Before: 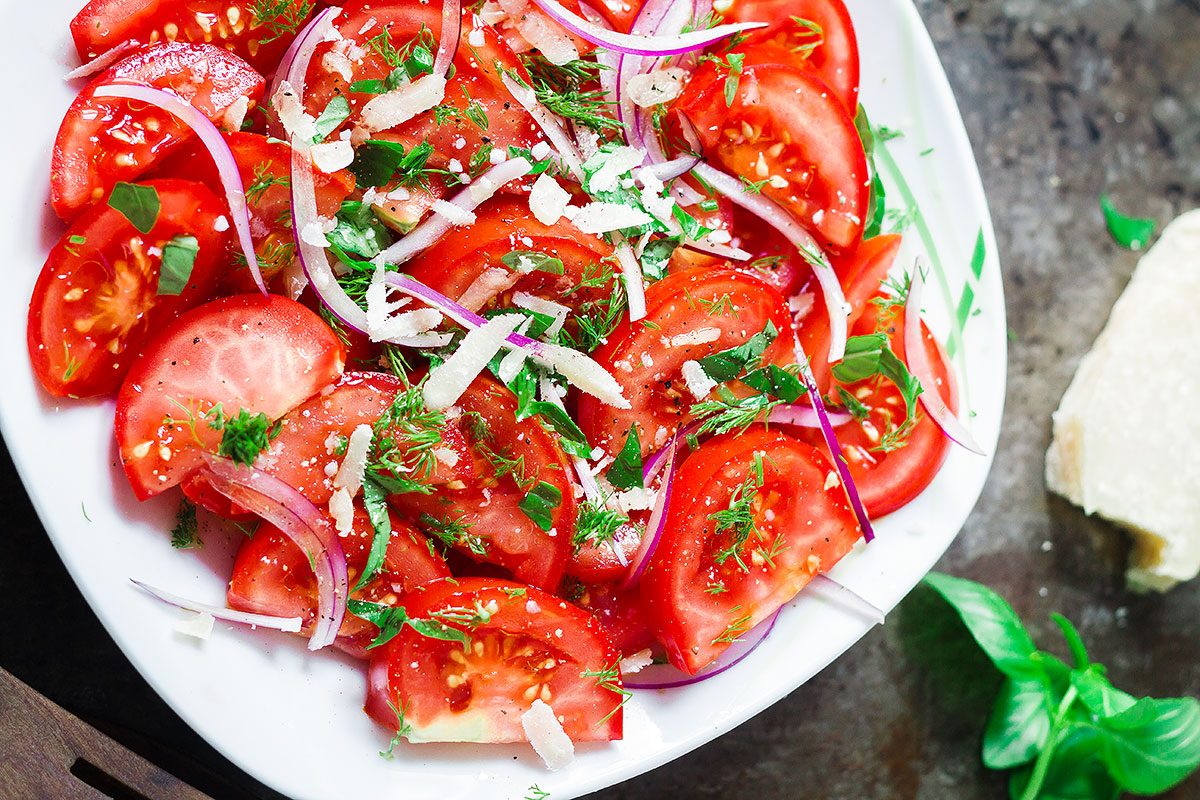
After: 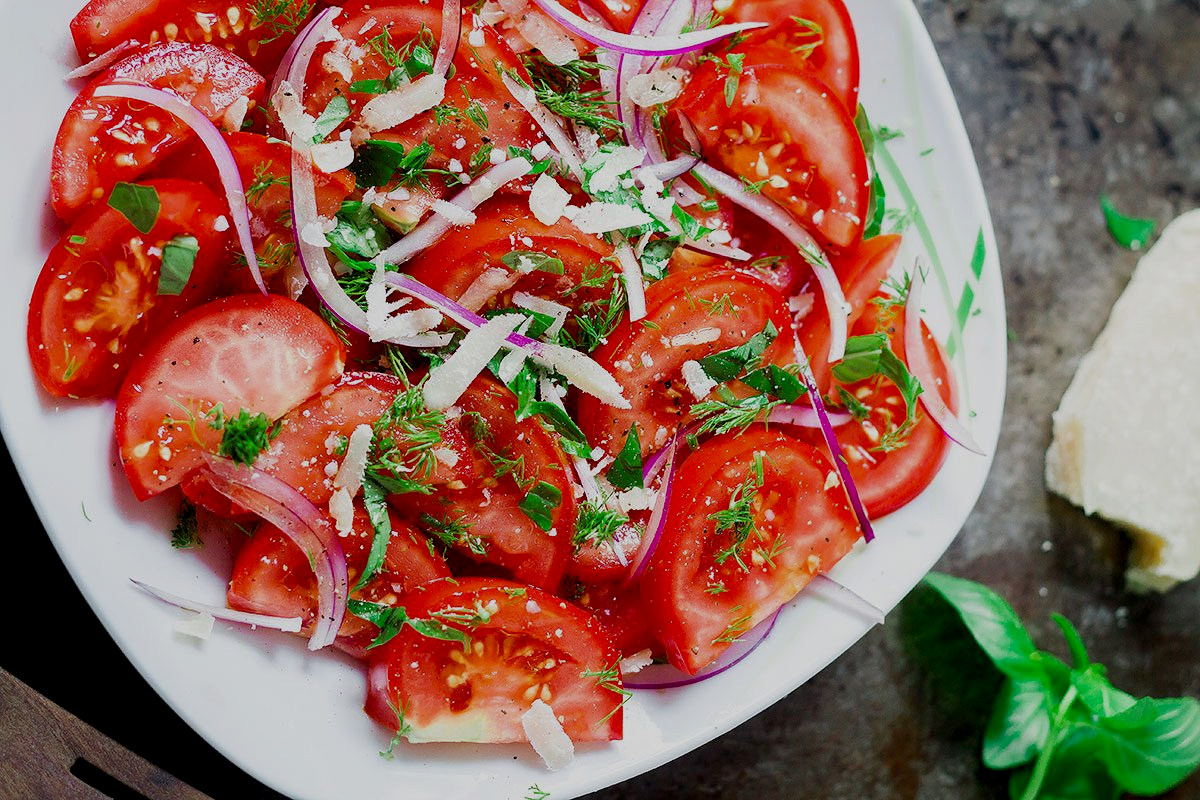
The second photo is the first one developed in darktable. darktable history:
exposure: black level correction 0.009, exposure -0.611 EV, compensate highlight preservation false
